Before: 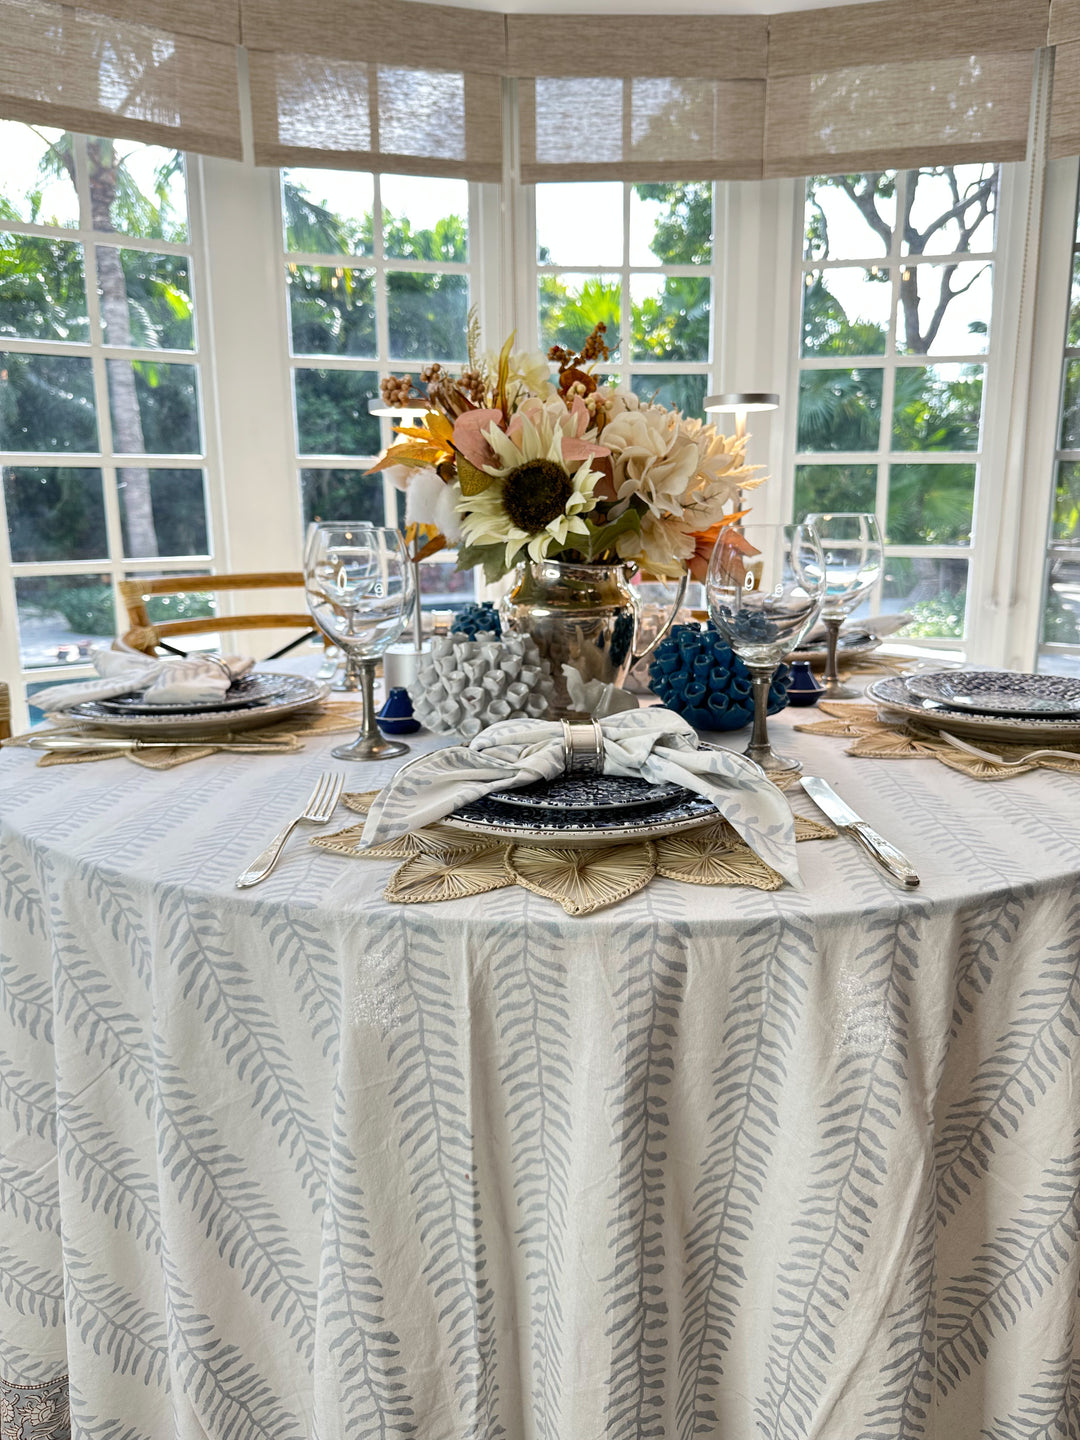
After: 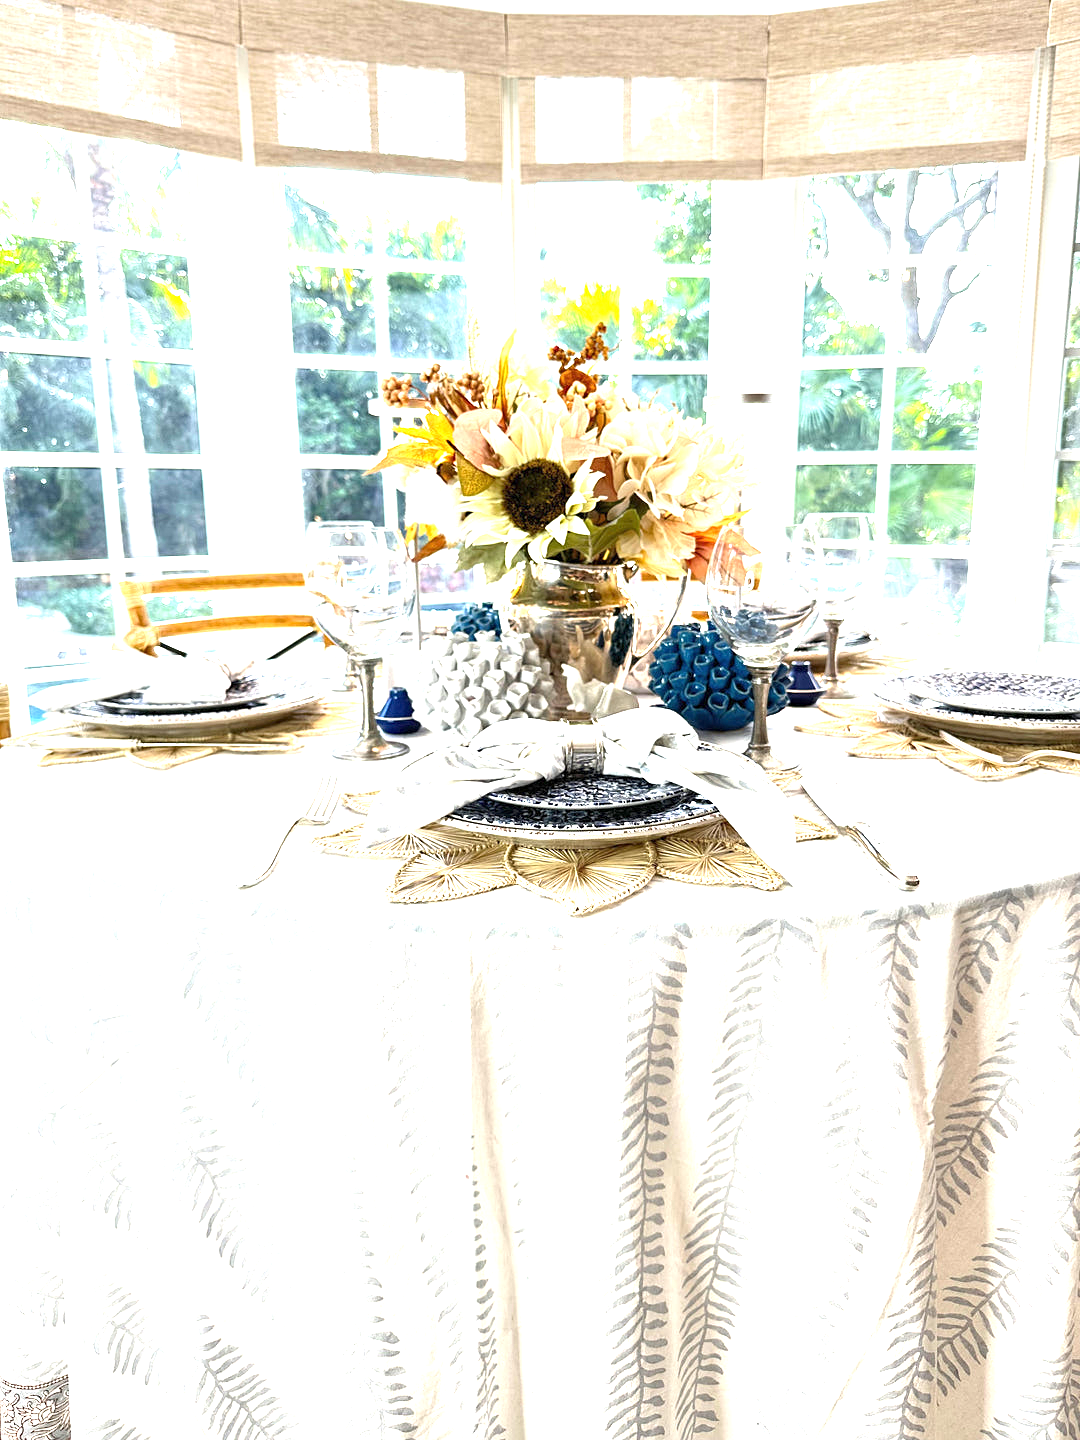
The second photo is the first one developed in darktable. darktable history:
exposure: black level correction 0, exposure 1.9 EV, compensate highlight preservation false
sharpen: amount 0.2
